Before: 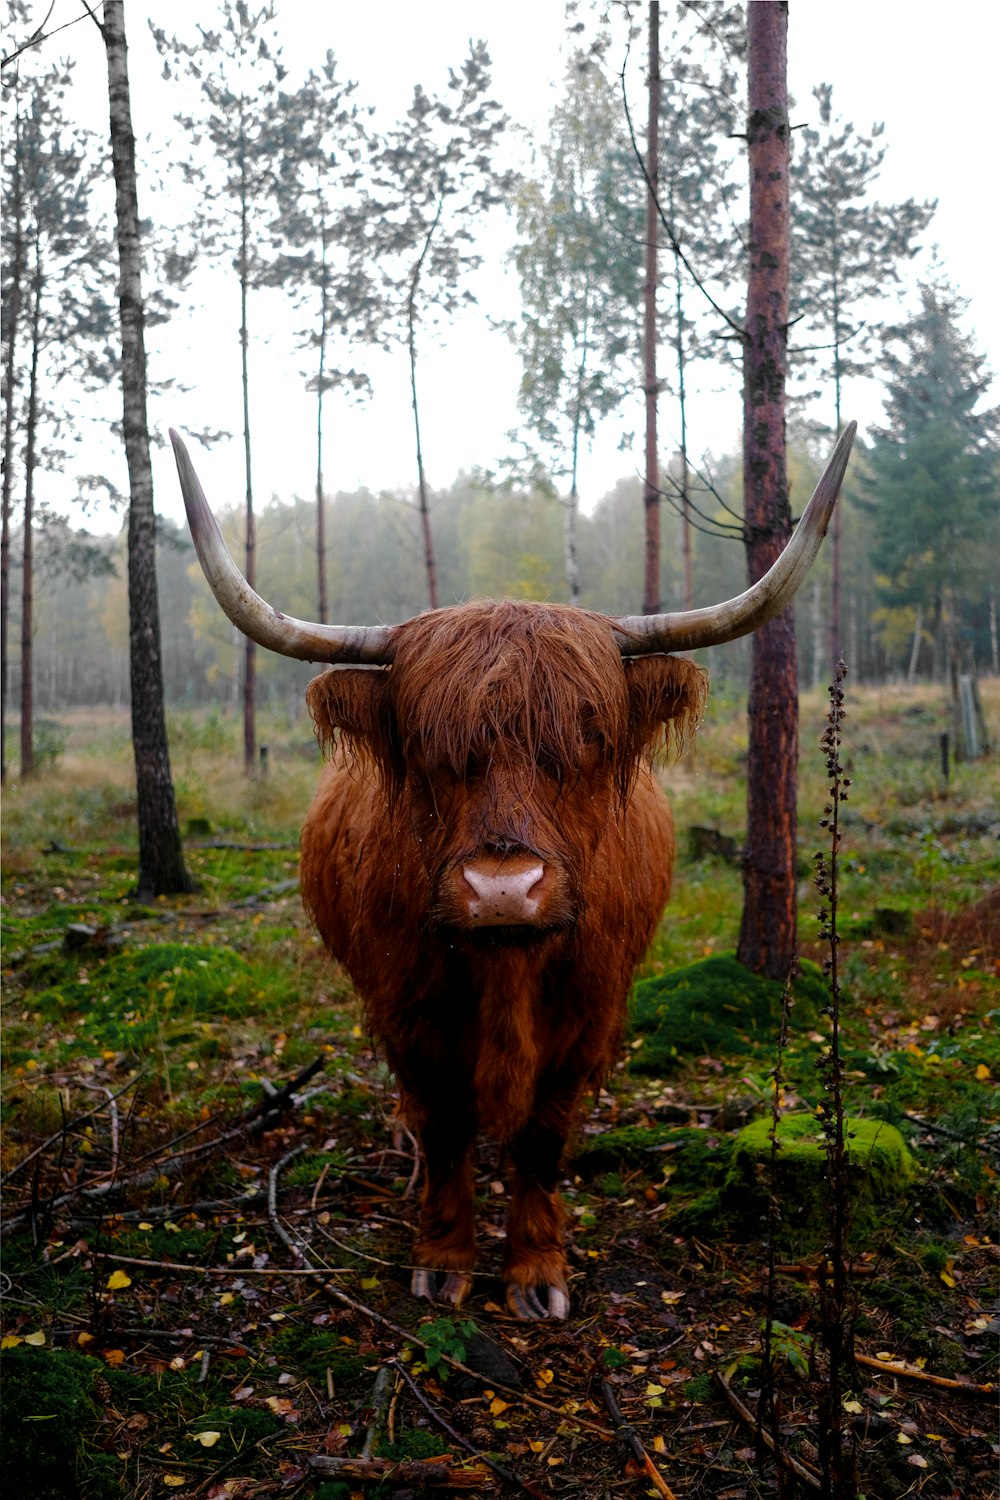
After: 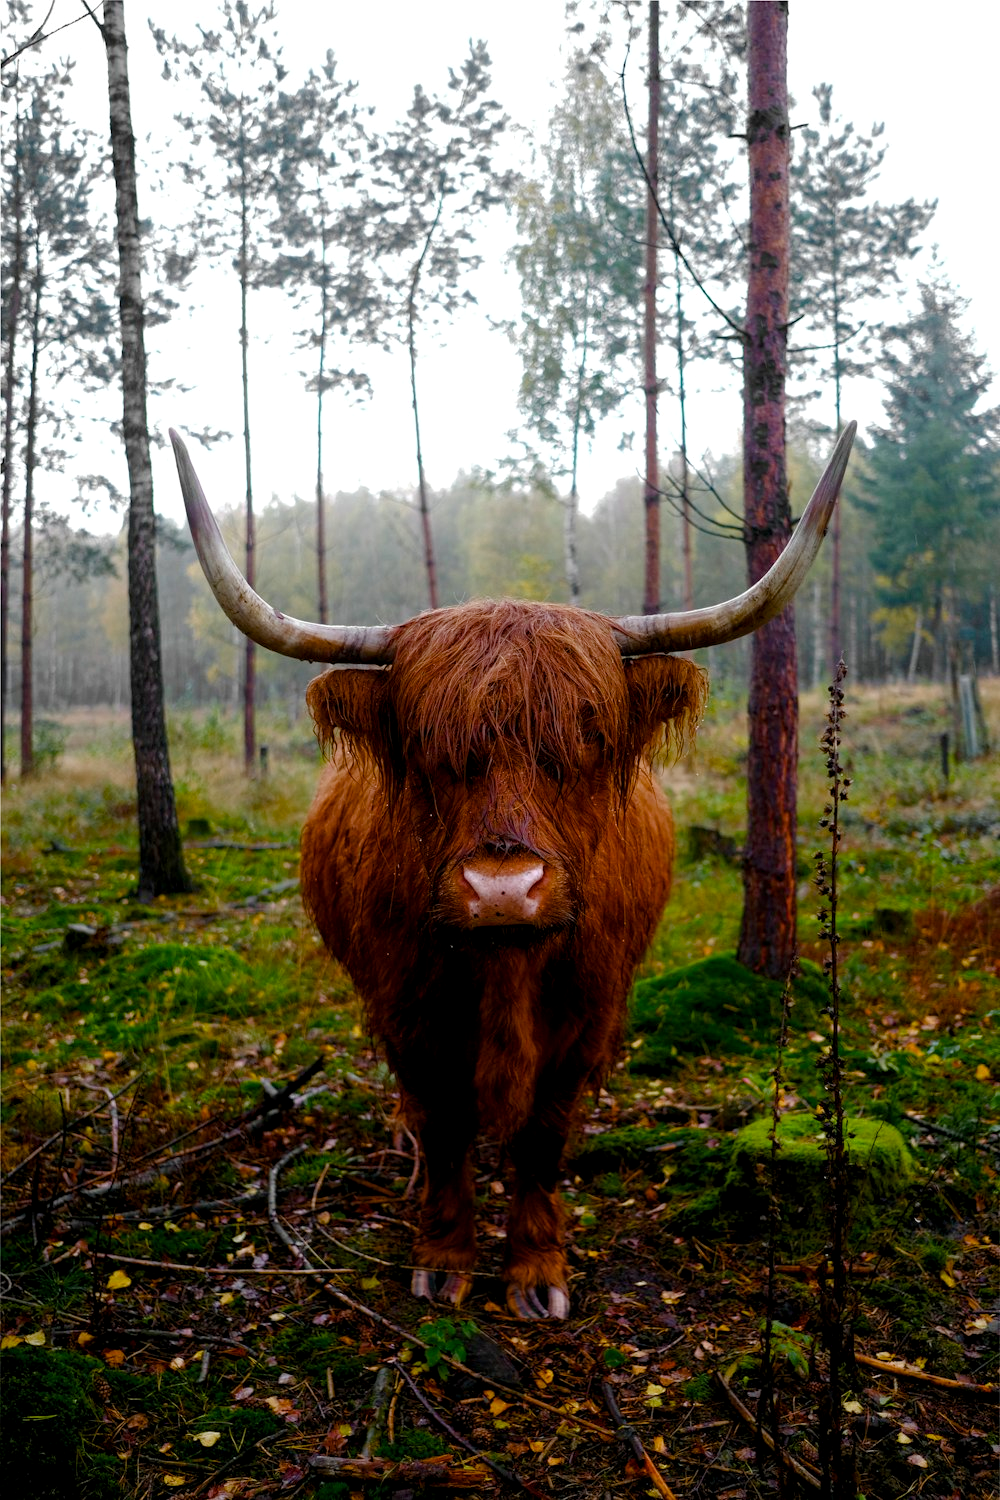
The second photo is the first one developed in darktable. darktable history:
local contrast: highlights 103%, shadows 102%, detail 119%, midtone range 0.2
exposure: compensate exposure bias true, compensate highlight preservation false
color balance rgb: linear chroma grading › global chroma 8.996%, perceptual saturation grading › global saturation 20%, perceptual saturation grading › highlights -49.335%, perceptual saturation grading › shadows 25.21%, global vibrance 20%
